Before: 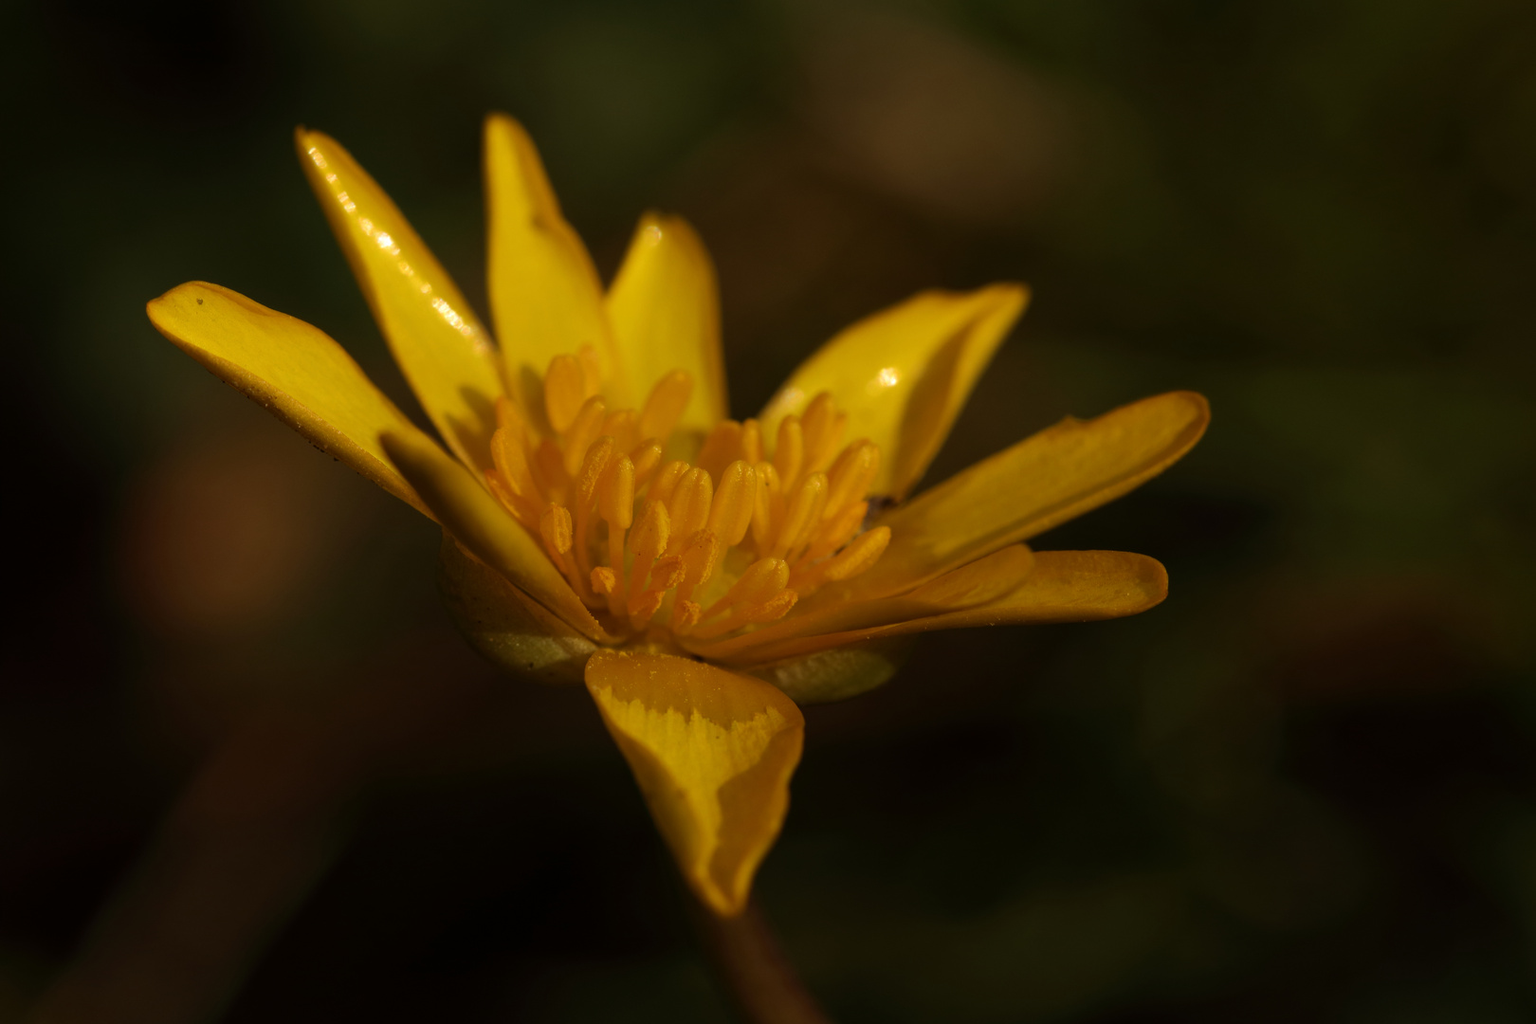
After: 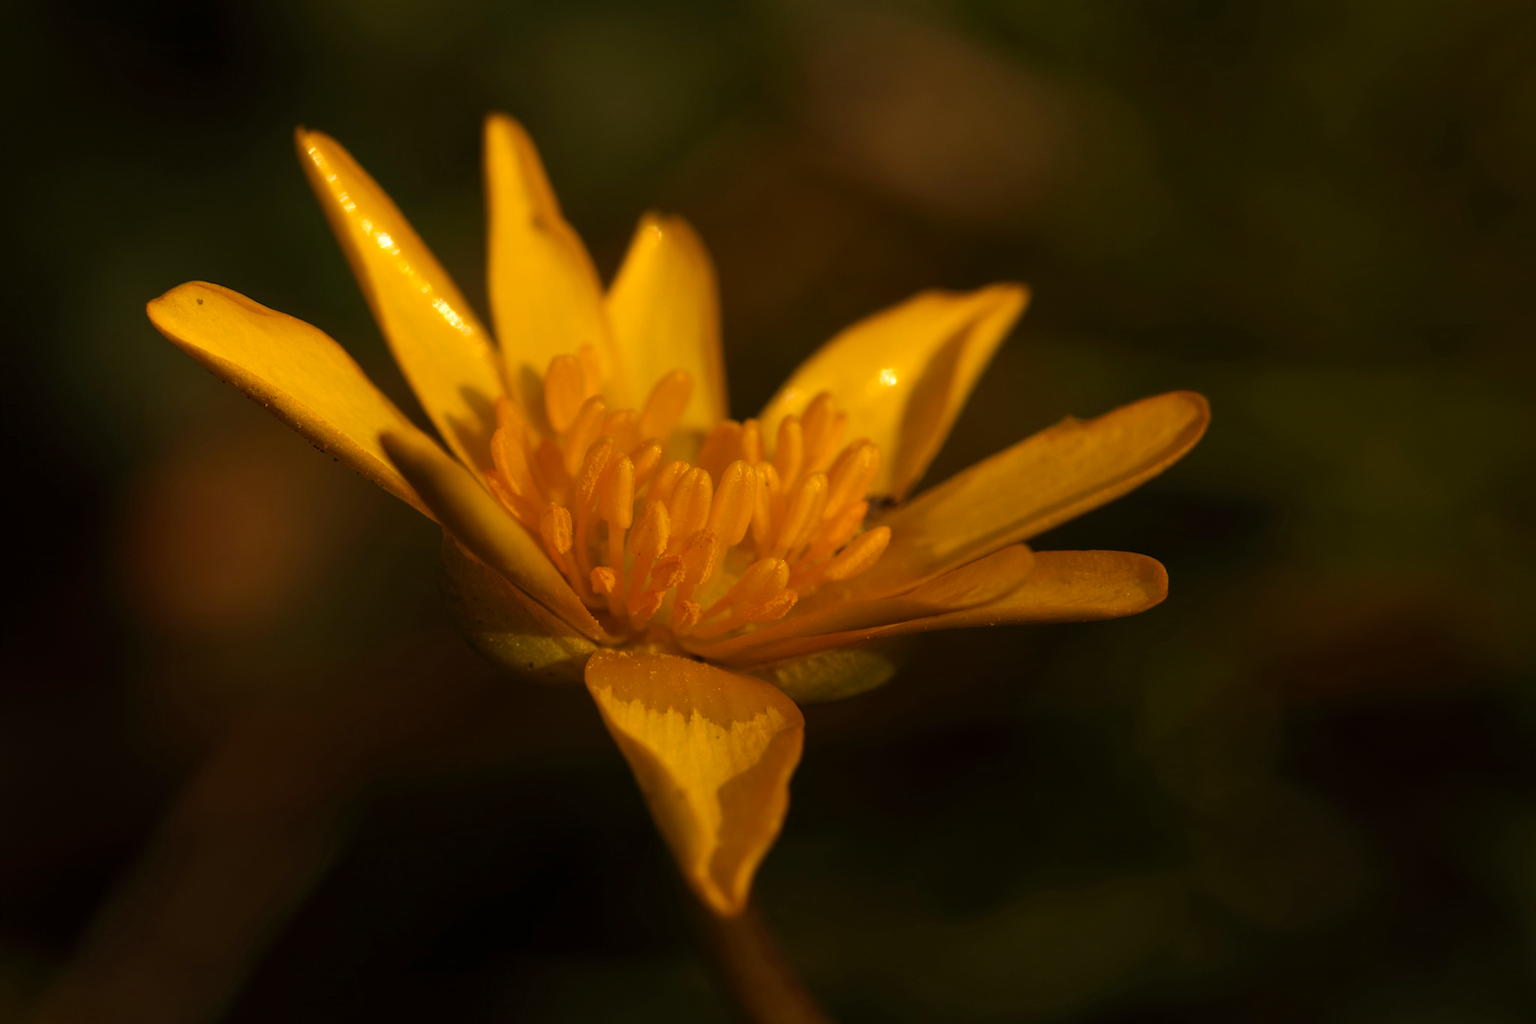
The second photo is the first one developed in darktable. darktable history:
exposure: exposure 0.206 EV, compensate highlight preservation false
color correction: highlights a* 17.9, highlights b* 19.07
